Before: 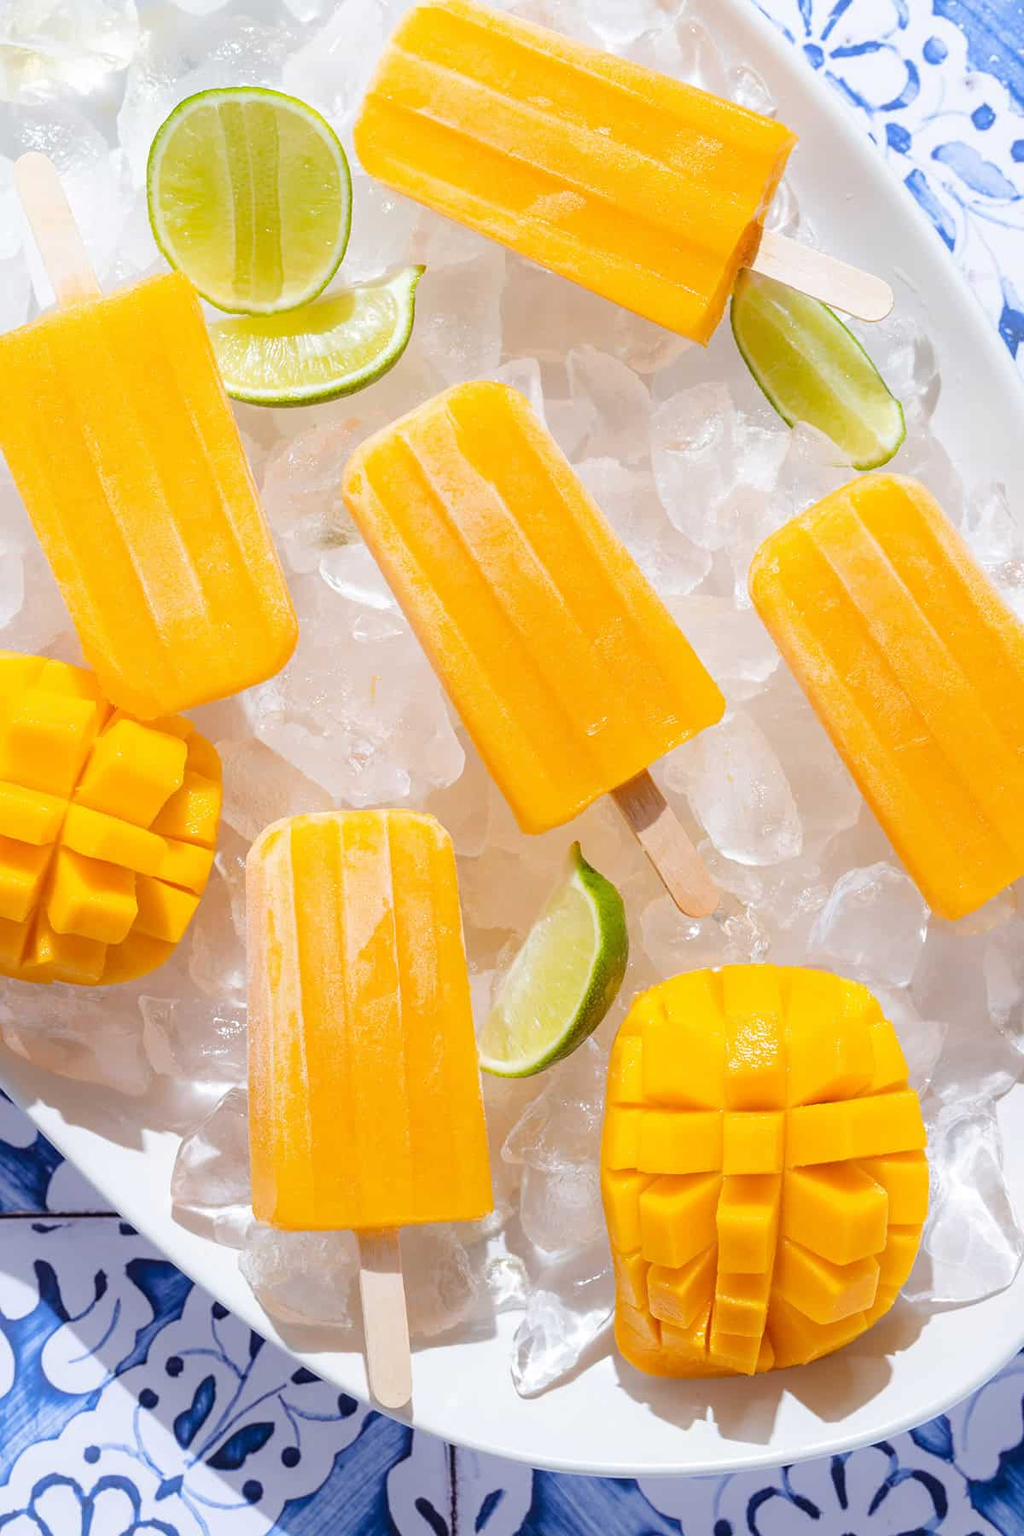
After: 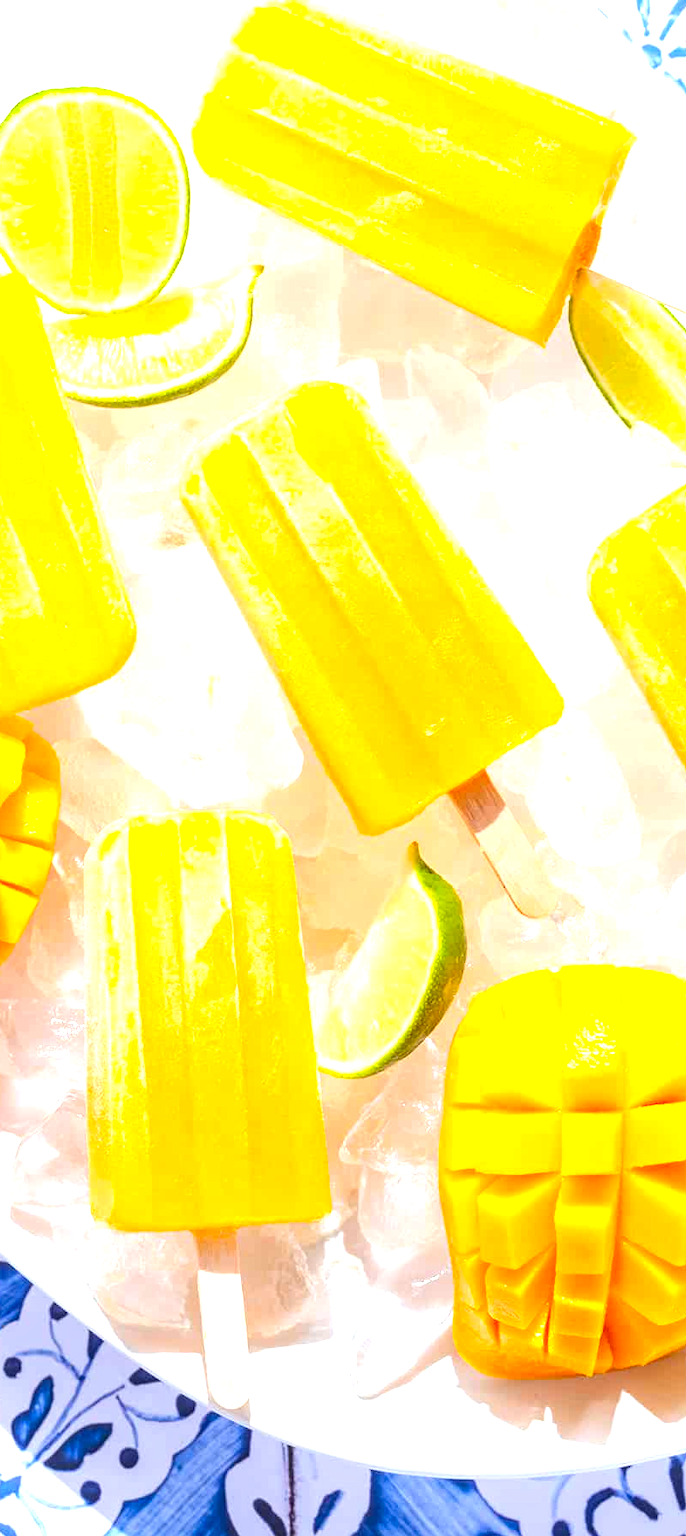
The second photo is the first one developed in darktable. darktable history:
local contrast: detail 113%
crop and rotate: left 15.838%, right 17.113%
exposure: black level correction 0, exposure 1.028 EV, compensate highlight preservation false
contrast brightness saturation: contrast 0.084, saturation 0.203
